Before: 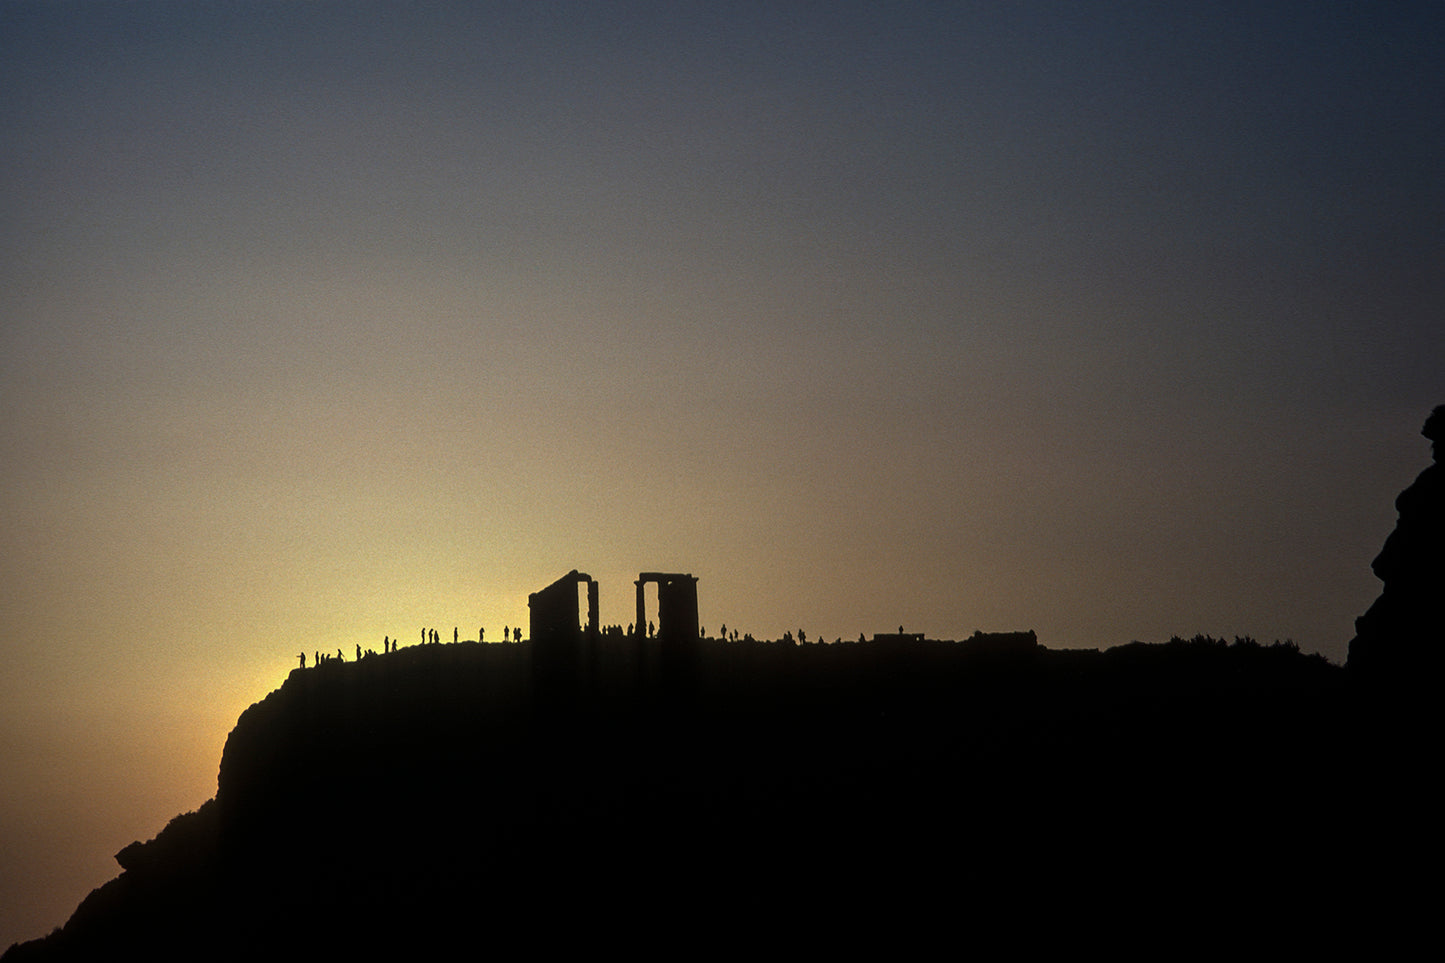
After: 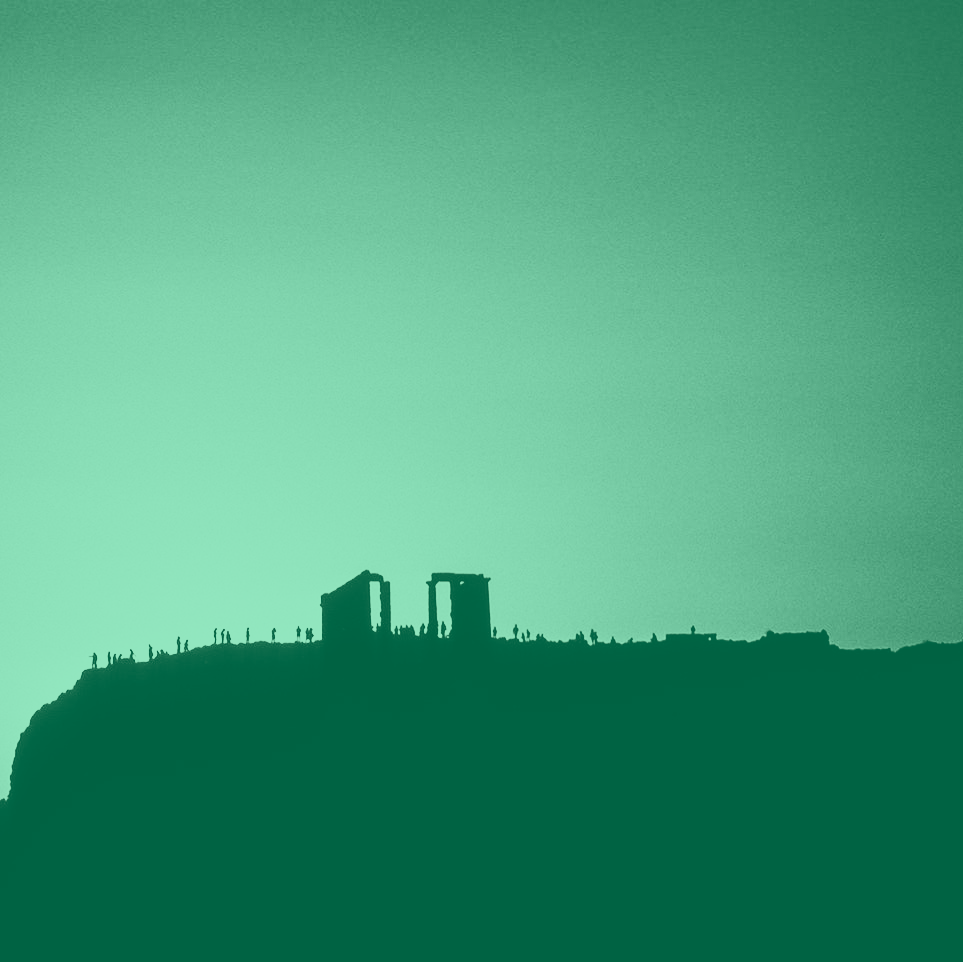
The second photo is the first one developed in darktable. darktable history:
crop and rotate: left 14.436%, right 18.898%
contrast brightness saturation: contrast 0.24, brightness 0.09
colorize: hue 147.6°, saturation 65%, lightness 21.64%
base curve: curves: ch0 [(0, 0.003) (0.001, 0.002) (0.006, 0.004) (0.02, 0.022) (0.048, 0.086) (0.094, 0.234) (0.162, 0.431) (0.258, 0.629) (0.385, 0.8) (0.548, 0.918) (0.751, 0.988) (1, 1)], preserve colors none
color correction: highlights a* 2.72, highlights b* 22.8
